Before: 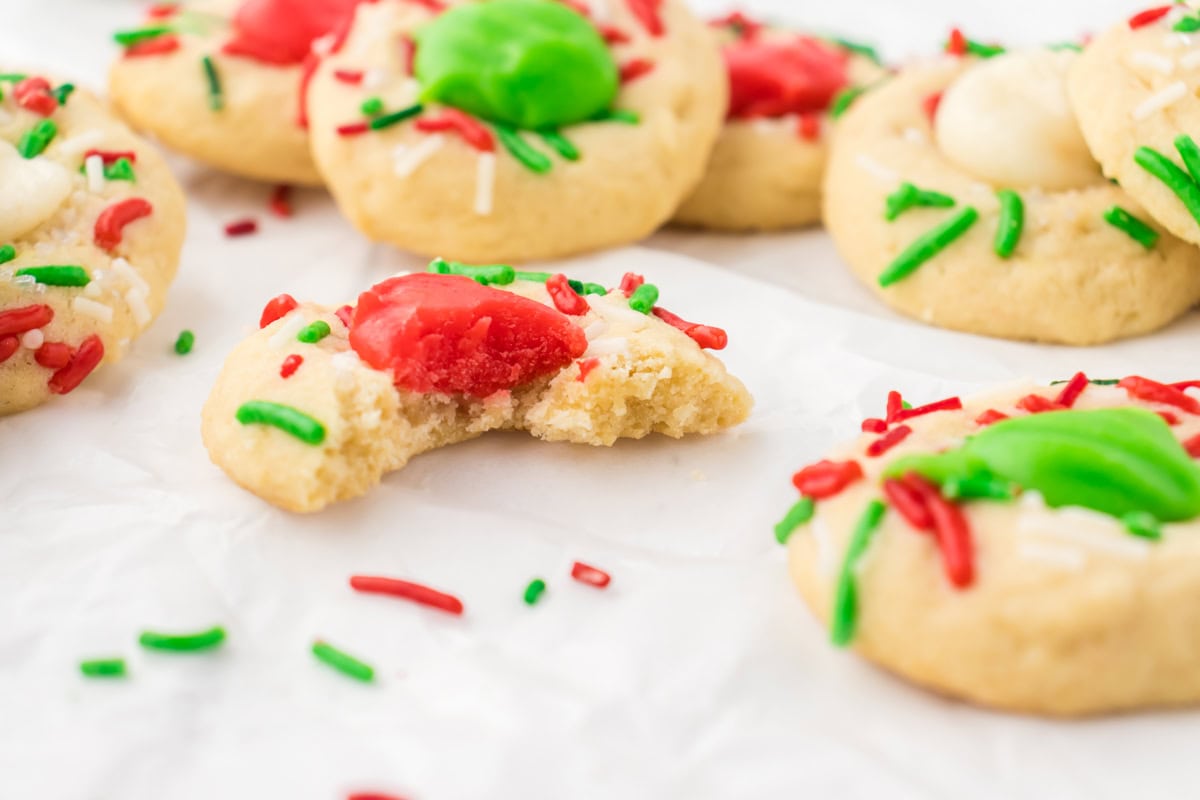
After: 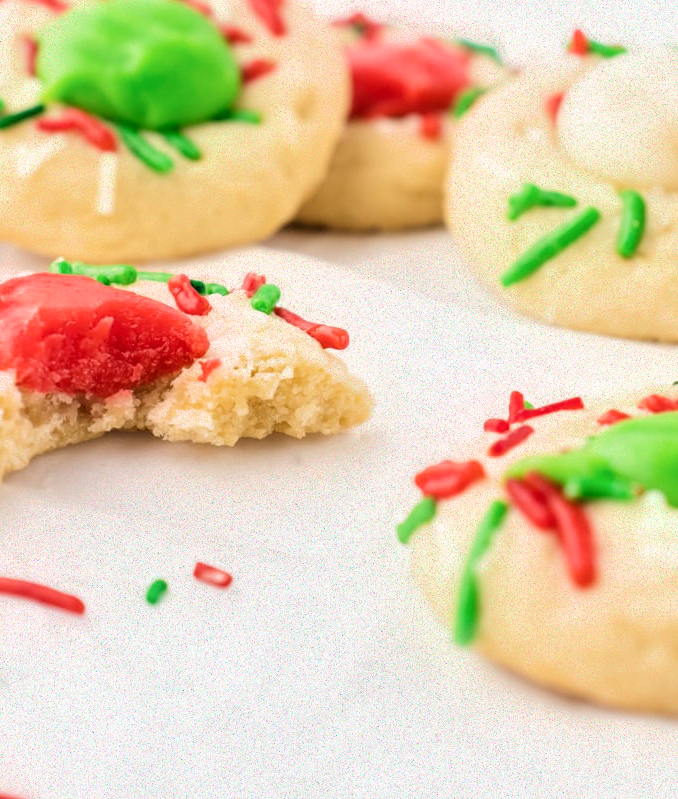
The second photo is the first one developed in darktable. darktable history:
crop: left 31.553%, top 0.012%, right 11.919%
filmic rgb: black relative exposure -3.73 EV, white relative exposure 2.78 EV, threshold -0.277 EV, transition 3.19 EV, structure ↔ texture 99.09%, dynamic range scaling -5.16%, hardness 3.03, enable highlight reconstruction true
